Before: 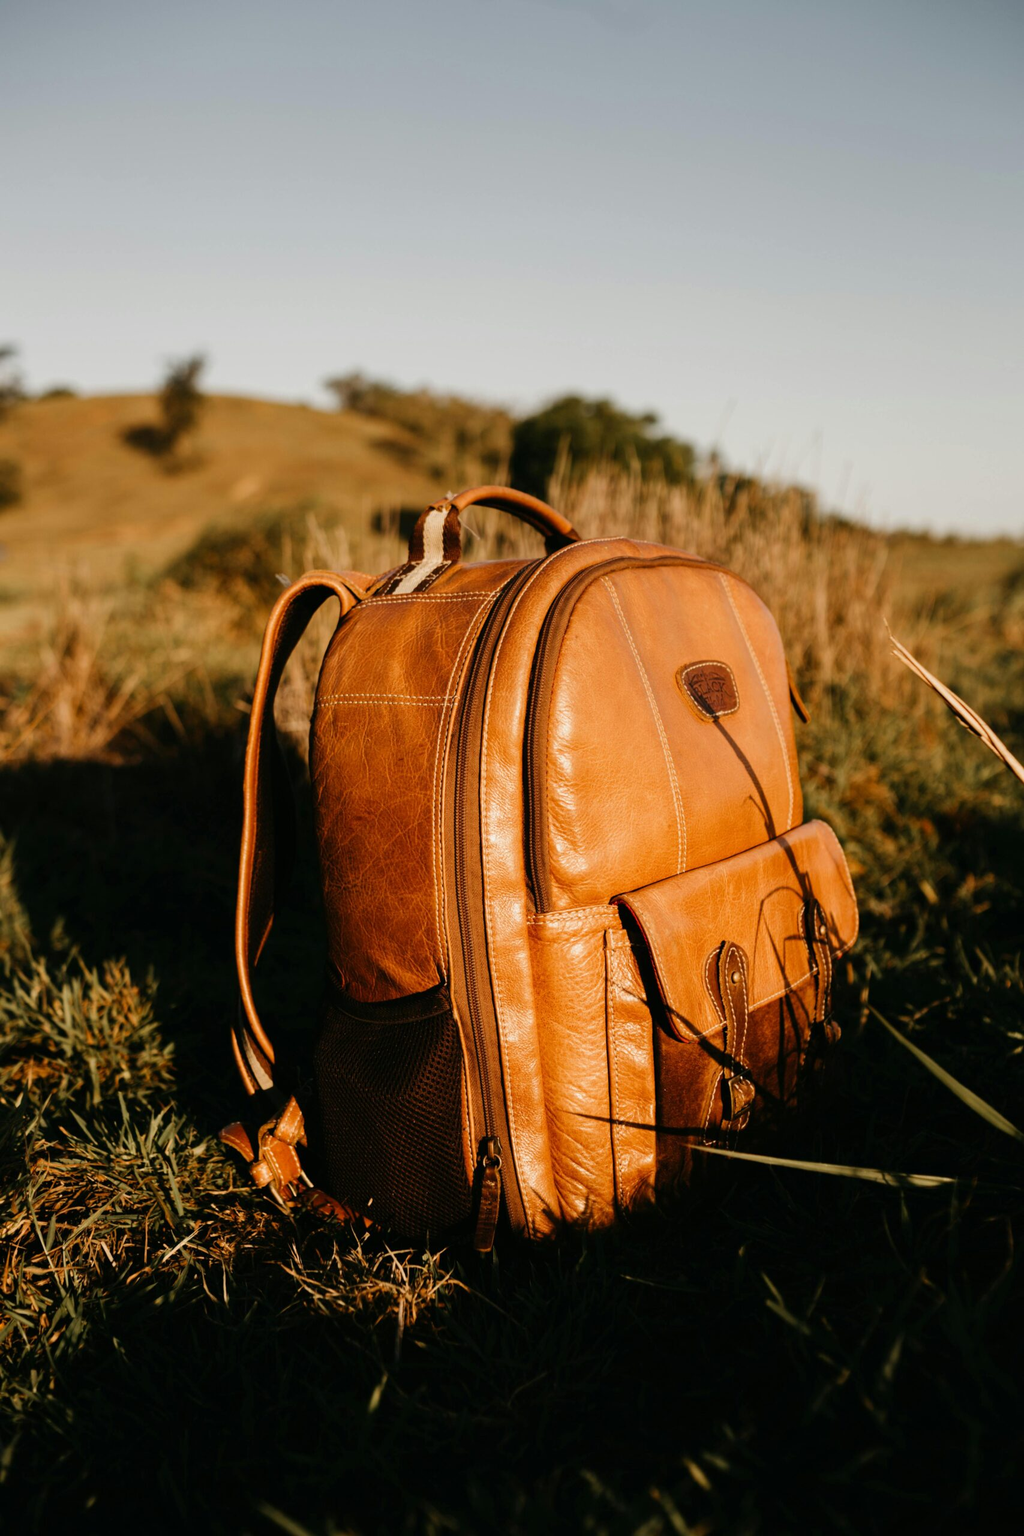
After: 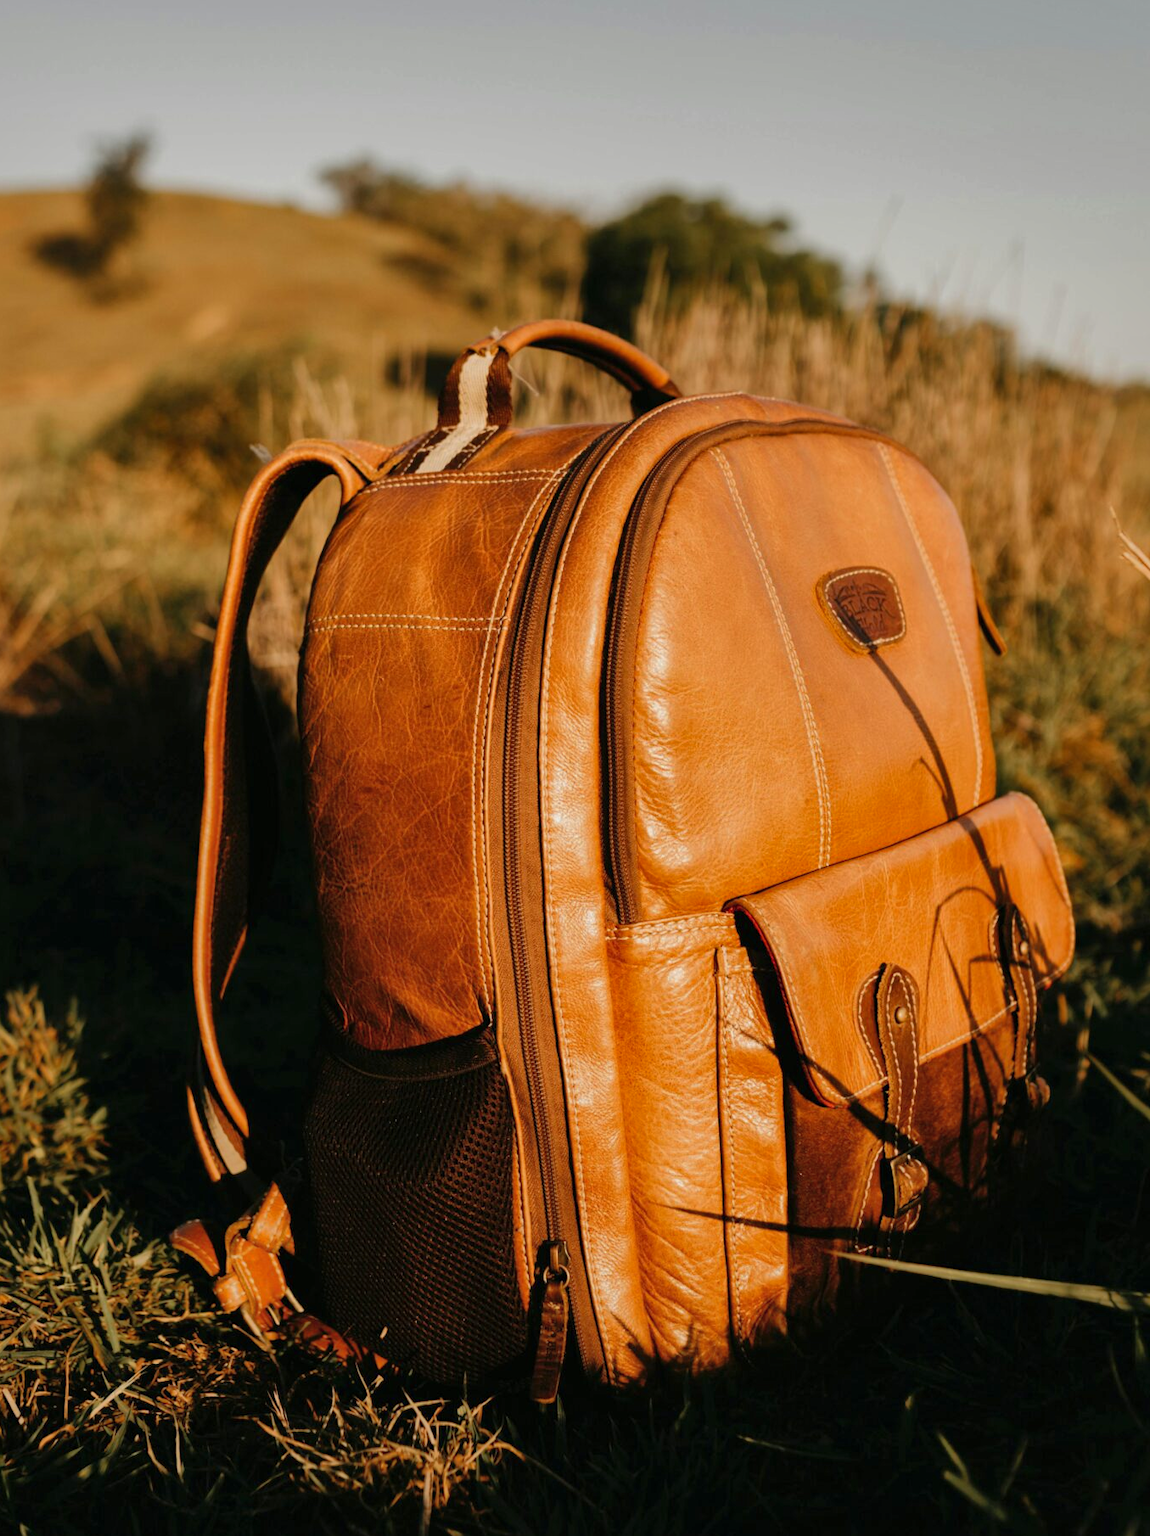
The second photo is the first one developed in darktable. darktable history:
shadows and highlights: shadows 40, highlights -60
crop: left 9.712%, top 16.928%, right 10.845%, bottom 12.332%
